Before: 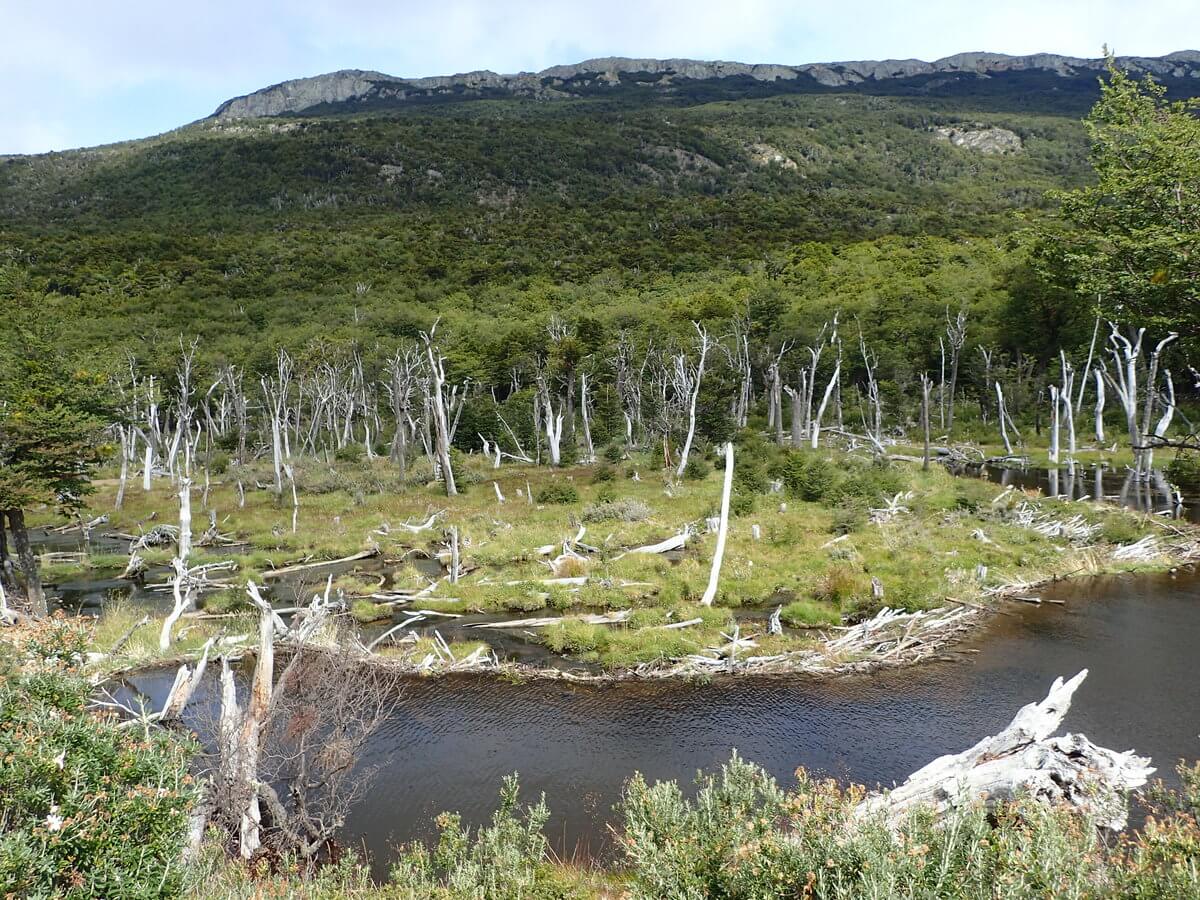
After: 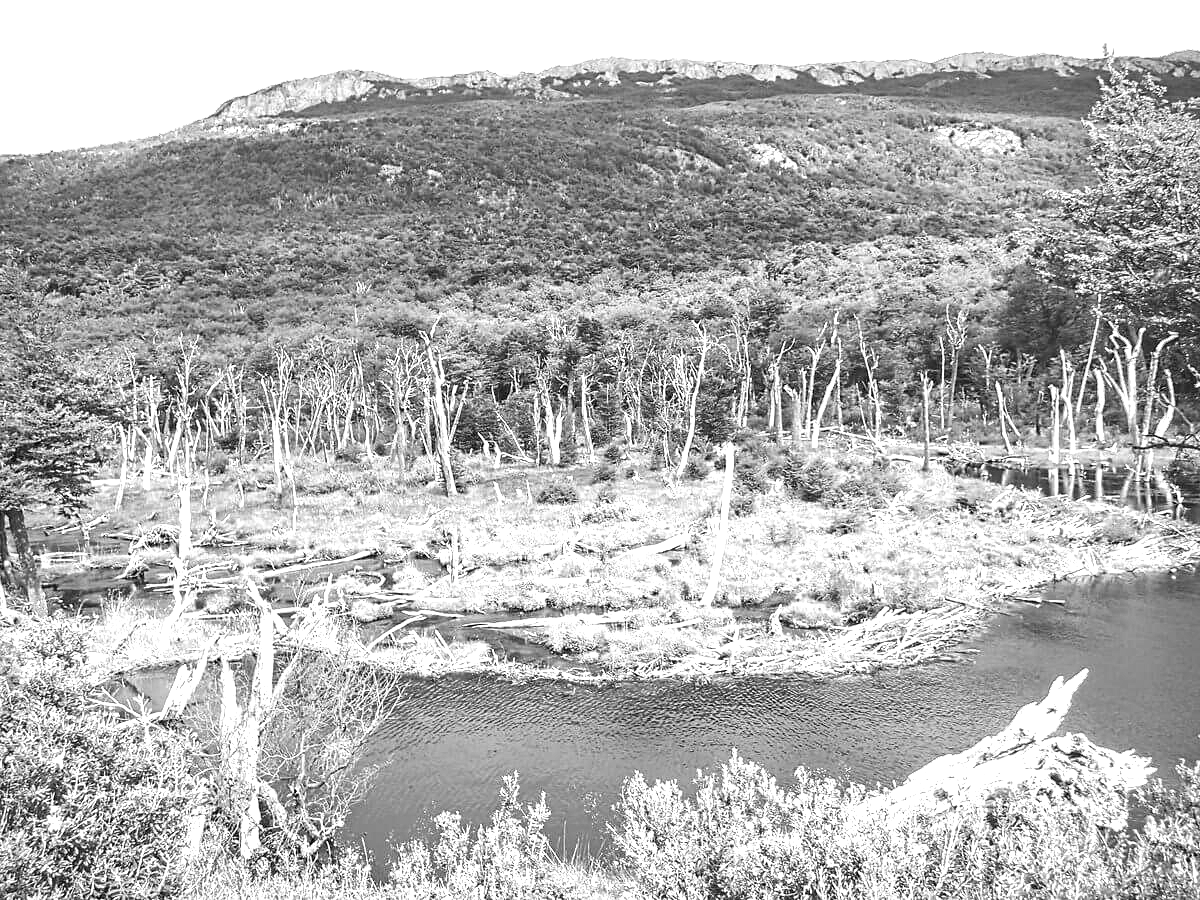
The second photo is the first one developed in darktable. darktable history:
exposure: black level correction 0, exposure 1.625 EV, compensate exposure bias true, compensate highlight preservation false
local contrast: detail 70%
contrast equalizer: octaves 7, y [[0.5, 0.542, 0.583, 0.625, 0.667, 0.708], [0.5 ×6], [0.5 ×6], [0 ×6], [0 ×6]]
monochrome: a -74.22, b 78.2
vignetting: unbound false
